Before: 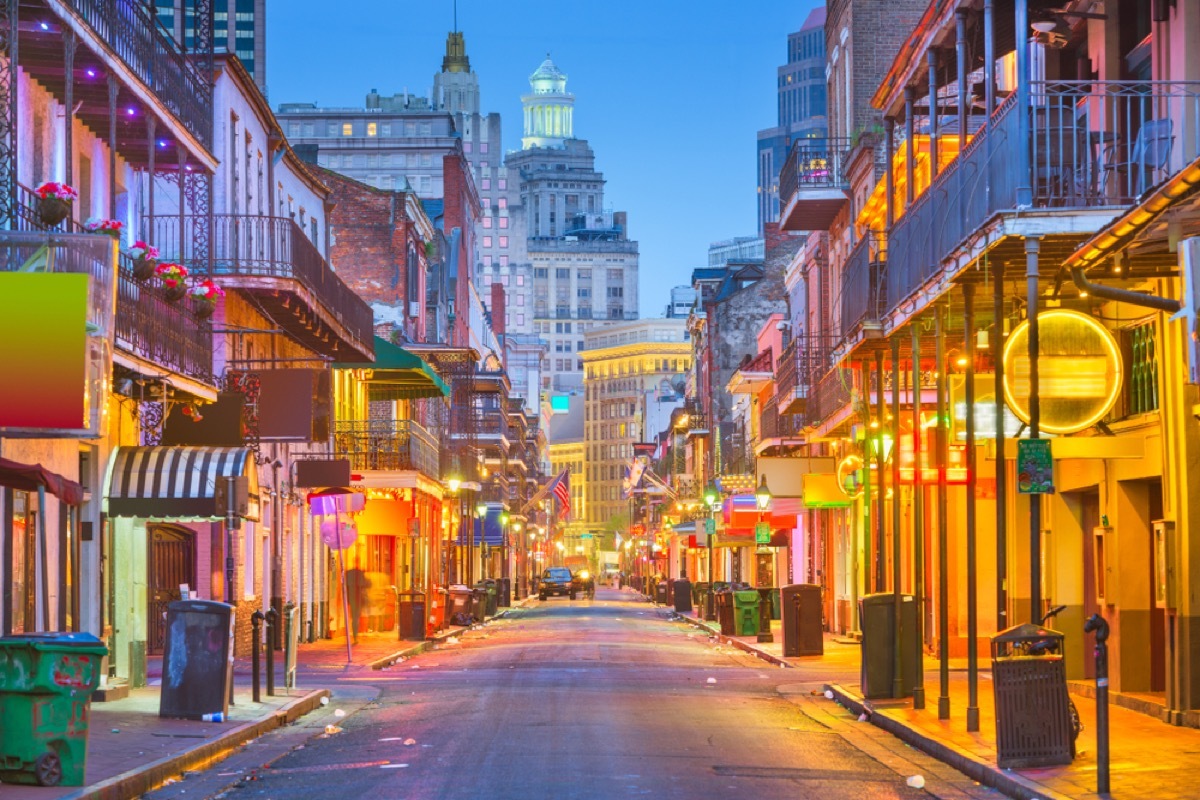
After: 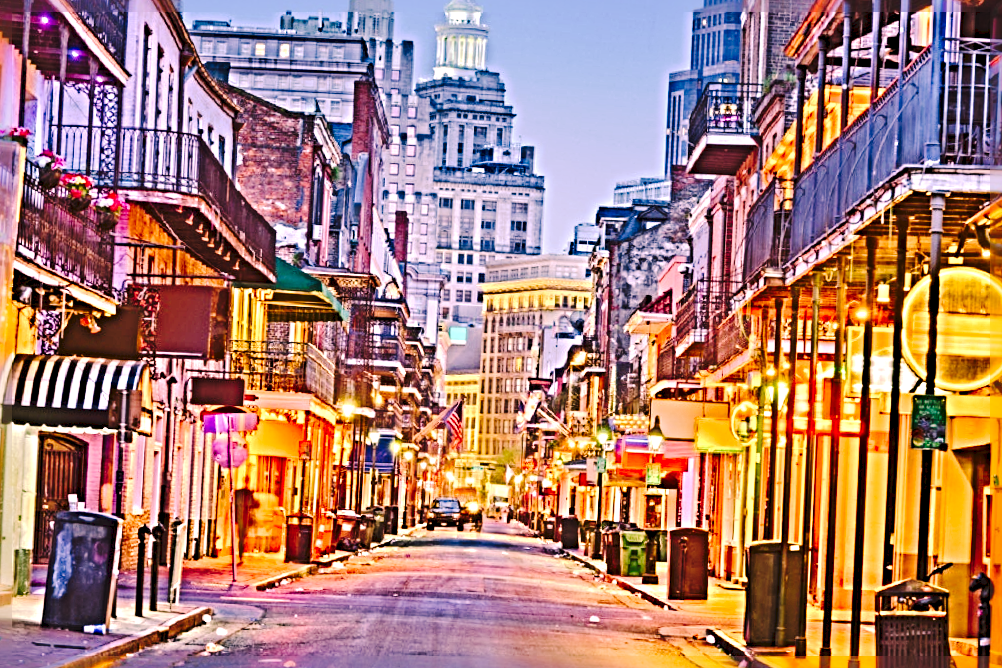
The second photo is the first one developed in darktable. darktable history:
tone equalizer: on, module defaults
sharpen: radius 6.271, amount 1.818, threshold 0.118
color correction: highlights a* 14.5, highlights b* 4.88
crop and rotate: angle -3.06°, left 5.304%, top 5.23%, right 4.625%, bottom 4.612%
tone curve: curves: ch0 [(0, 0) (0.003, 0.054) (0.011, 0.057) (0.025, 0.056) (0.044, 0.062) (0.069, 0.071) (0.1, 0.088) (0.136, 0.111) (0.177, 0.146) (0.224, 0.19) (0.277, 0.261) (0.335, 0.363) (0.399, 0.458) (0.468, 0.562) (0.543, 0.653) (0.623, 0.725) (0.709, 0.801) (0.801, 0.853) (0.898, 0.915) (1, 1)], preserve colors none
